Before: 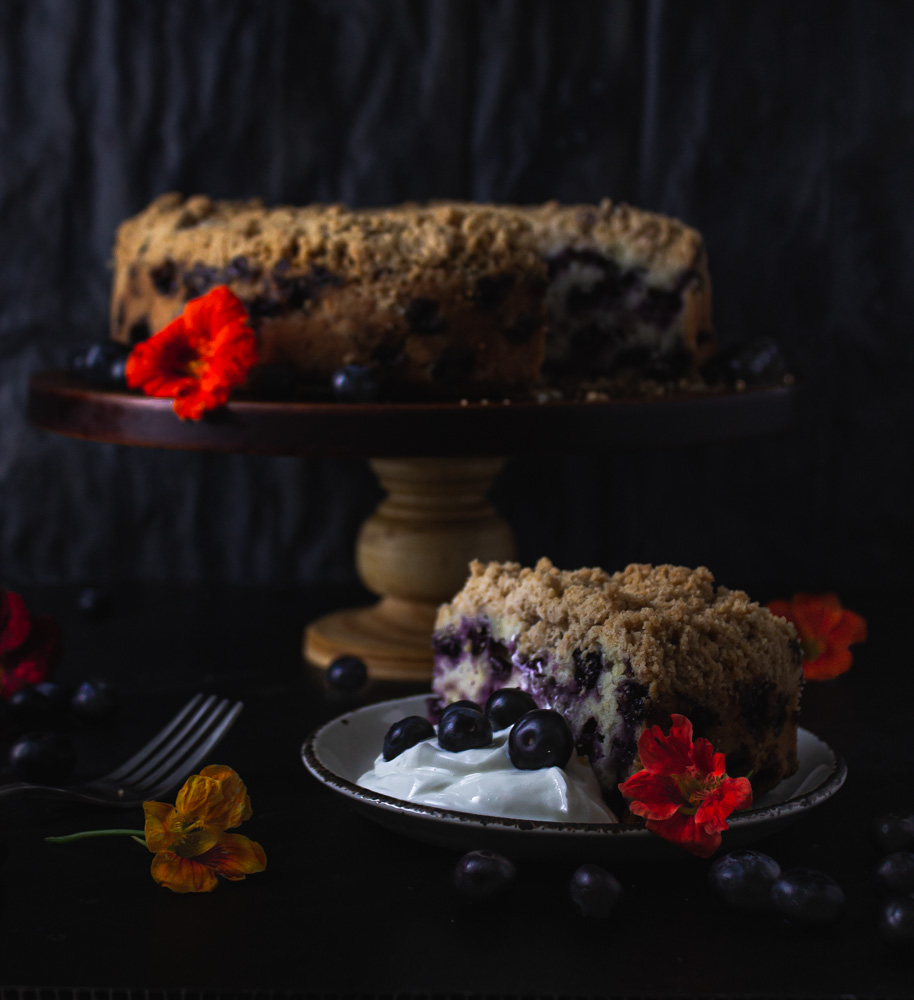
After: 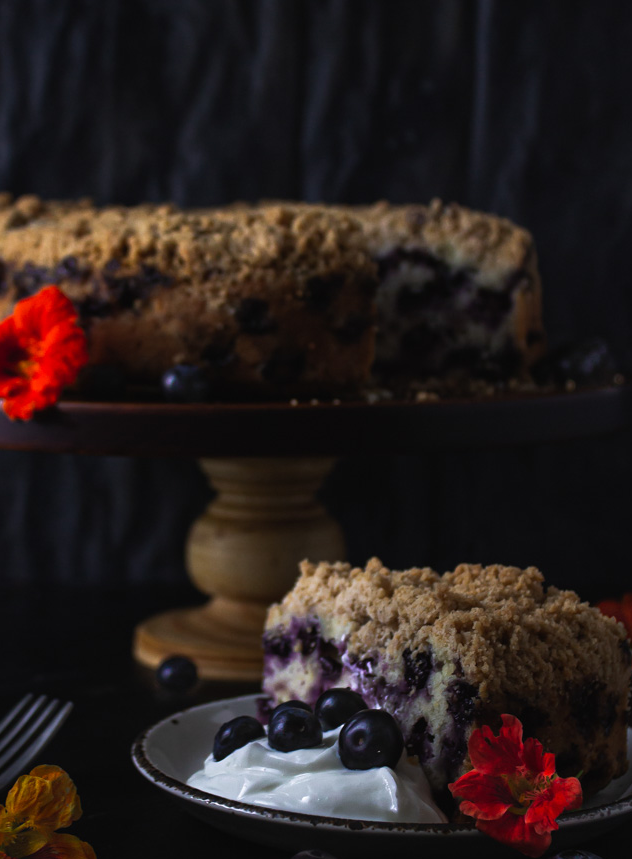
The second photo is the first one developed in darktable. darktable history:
crop: left 18.615%, right 12.185%, bottom 14.094%
